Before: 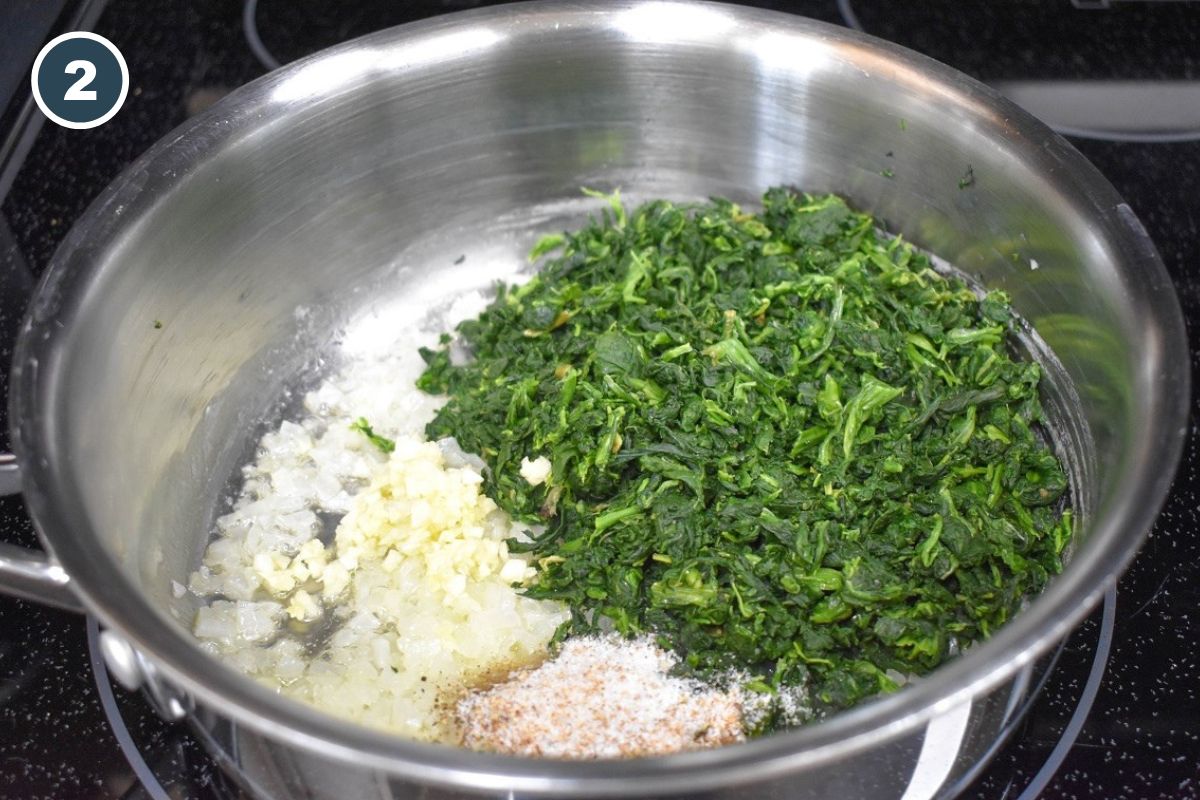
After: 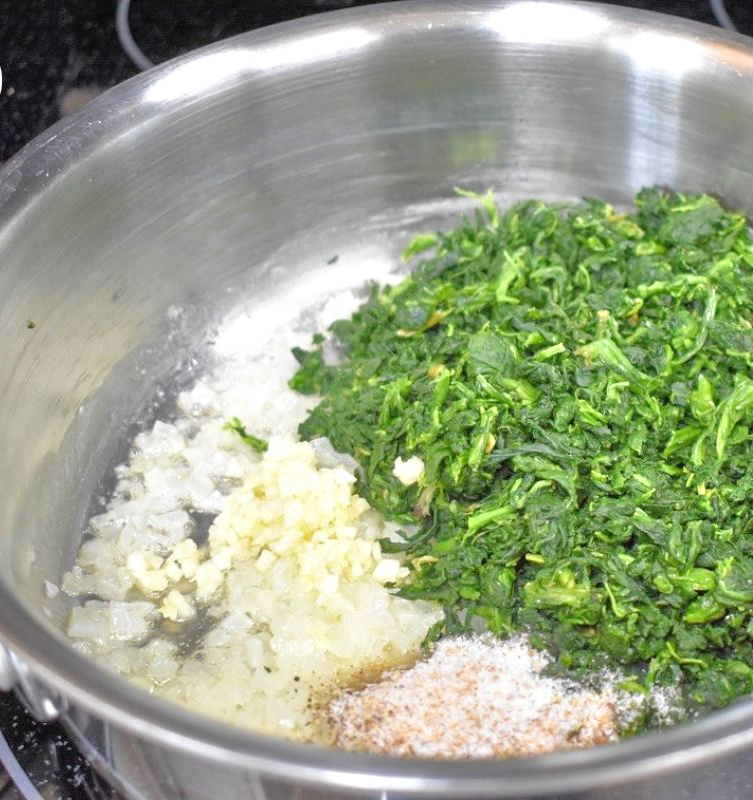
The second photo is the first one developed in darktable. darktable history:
crop: left 10.644%, right 26.528%
tone equalizer: -7 EV 0.15 EV, -6 EV 0.6 EV, -5 EV 1.15 EV, -4 EV 1.33 EV, -3 EV 1.15 EV, -2 EV 0.6 EV, -1 EV 0.15 EV, mask exposure compensation -0.5 EV
